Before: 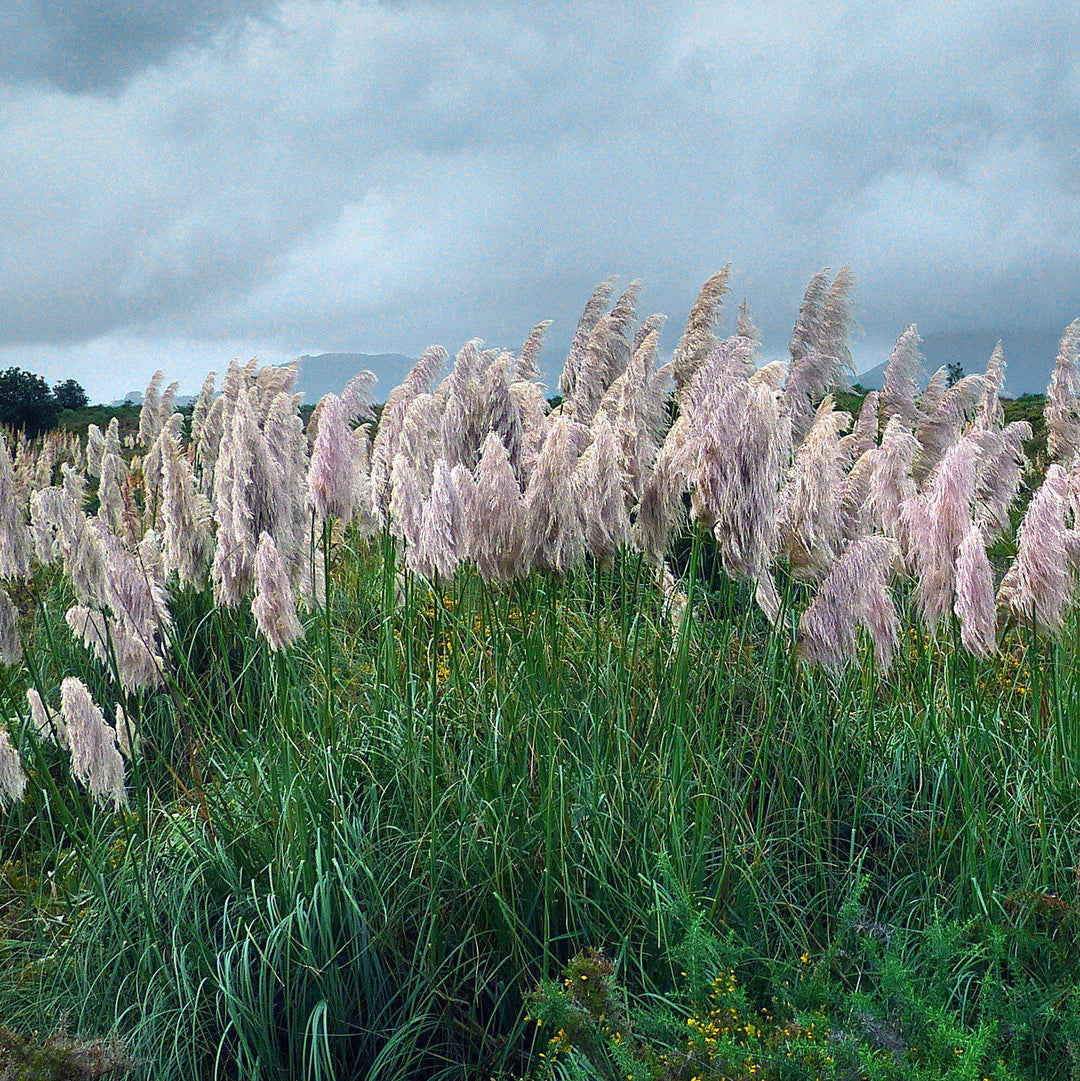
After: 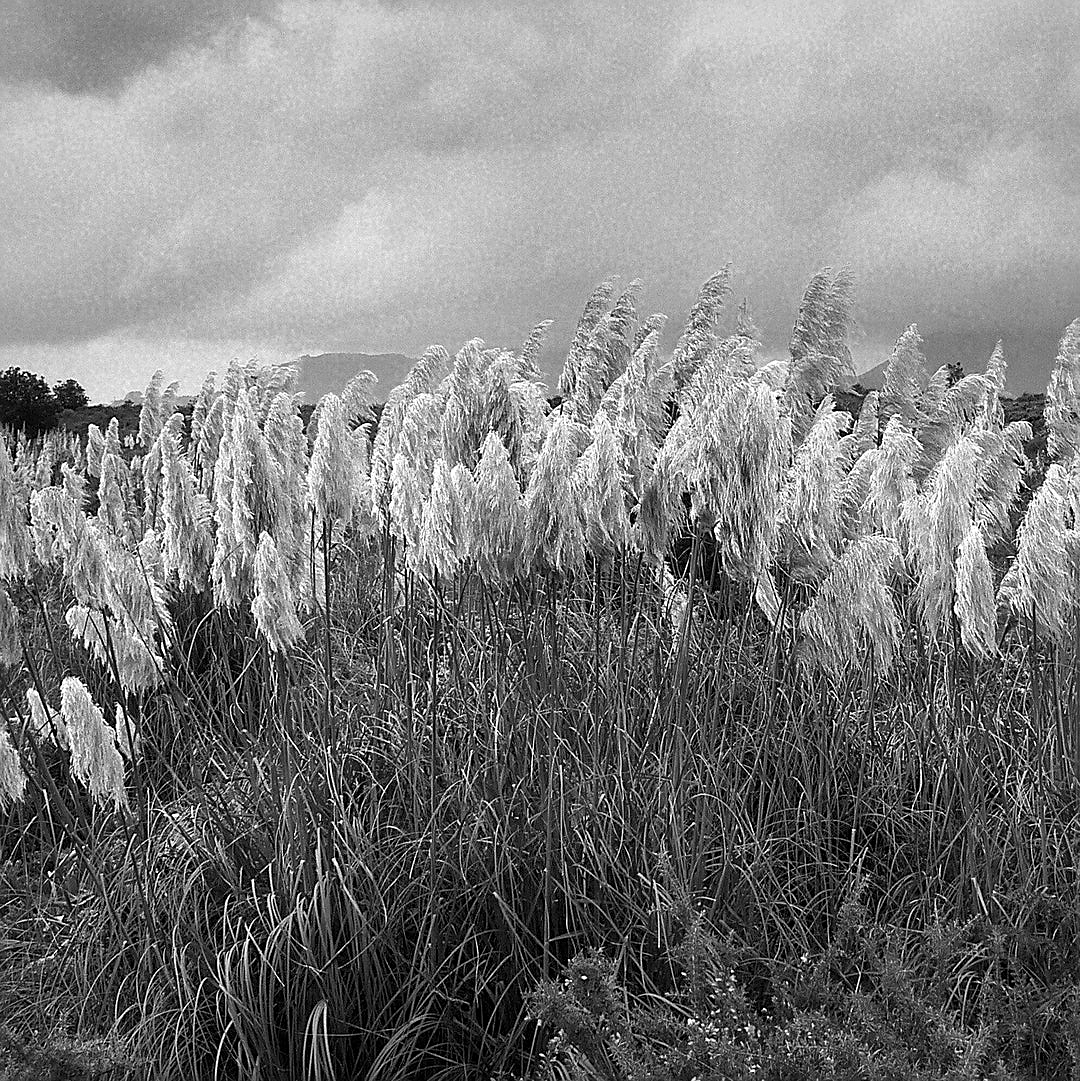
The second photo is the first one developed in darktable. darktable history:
local contrast: mode bilateral grid, contrast 20, coarseness 50, detail 120%, midtone range 0.2
sharpen: radius 1.967
color calibration: output gray [0.714, 0.278, 0, 0], illuminant same as pipeline (D50), adaptation none (bypass)
